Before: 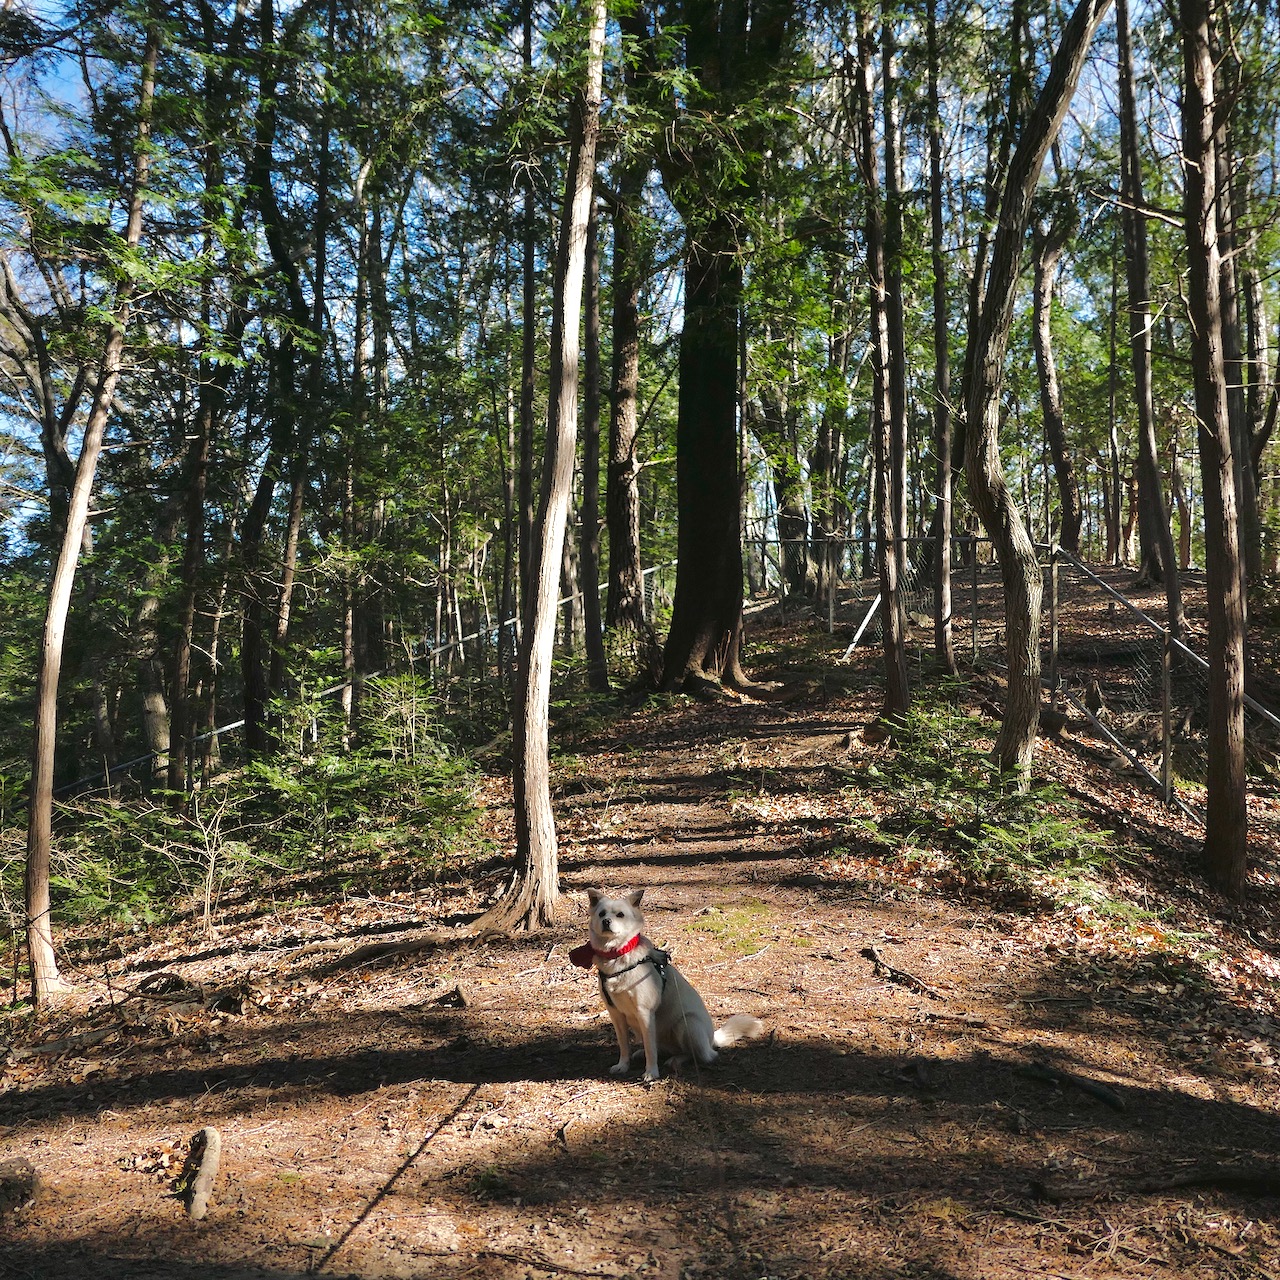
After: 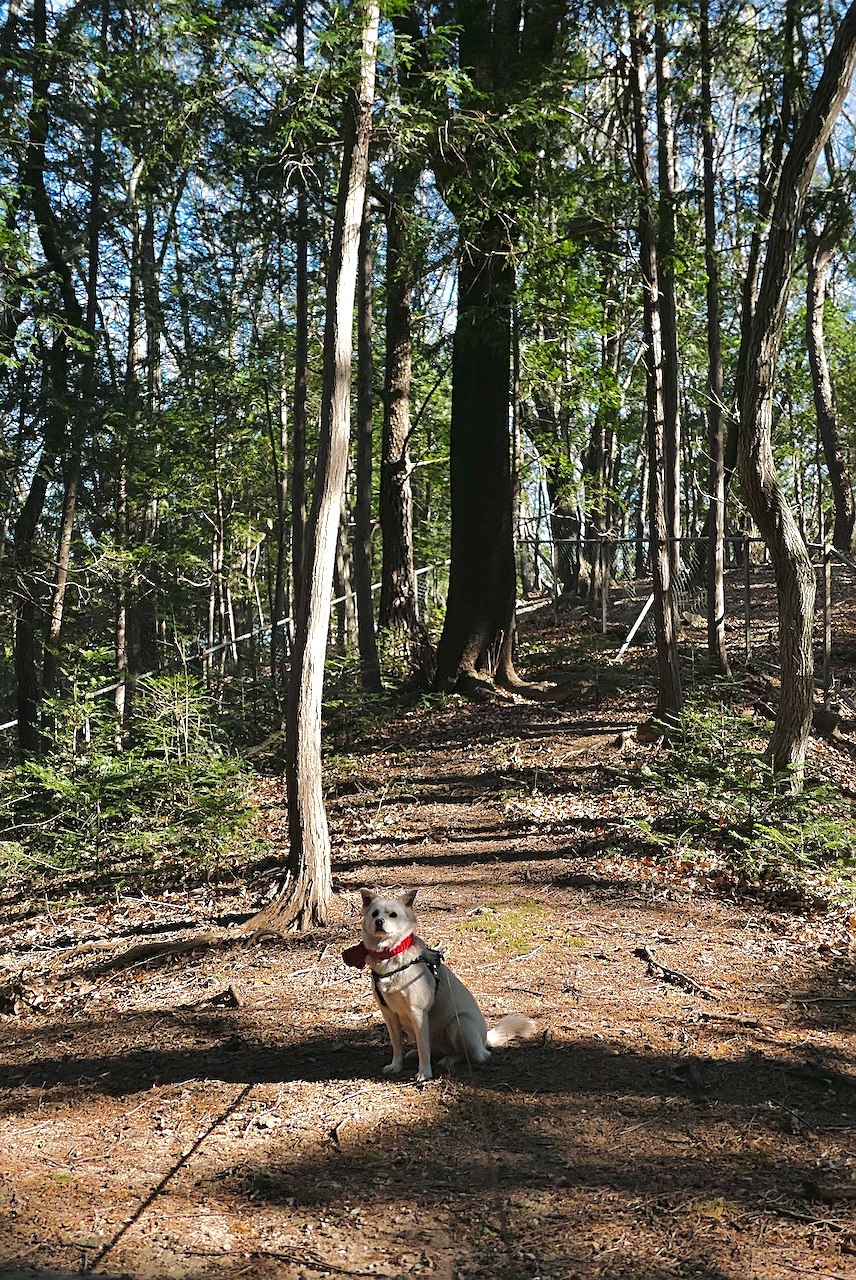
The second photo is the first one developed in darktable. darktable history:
crop and rotate: left 17.762%, right 15.293%
shadows and highlights: radius 109.28, shadows 23.92, highlights -57.38, highlights color adjustment 89.4%, low approximation 0.01, soften with gaussian
sharpen: on, module defaults
exposure: compensate highlight preservation false
